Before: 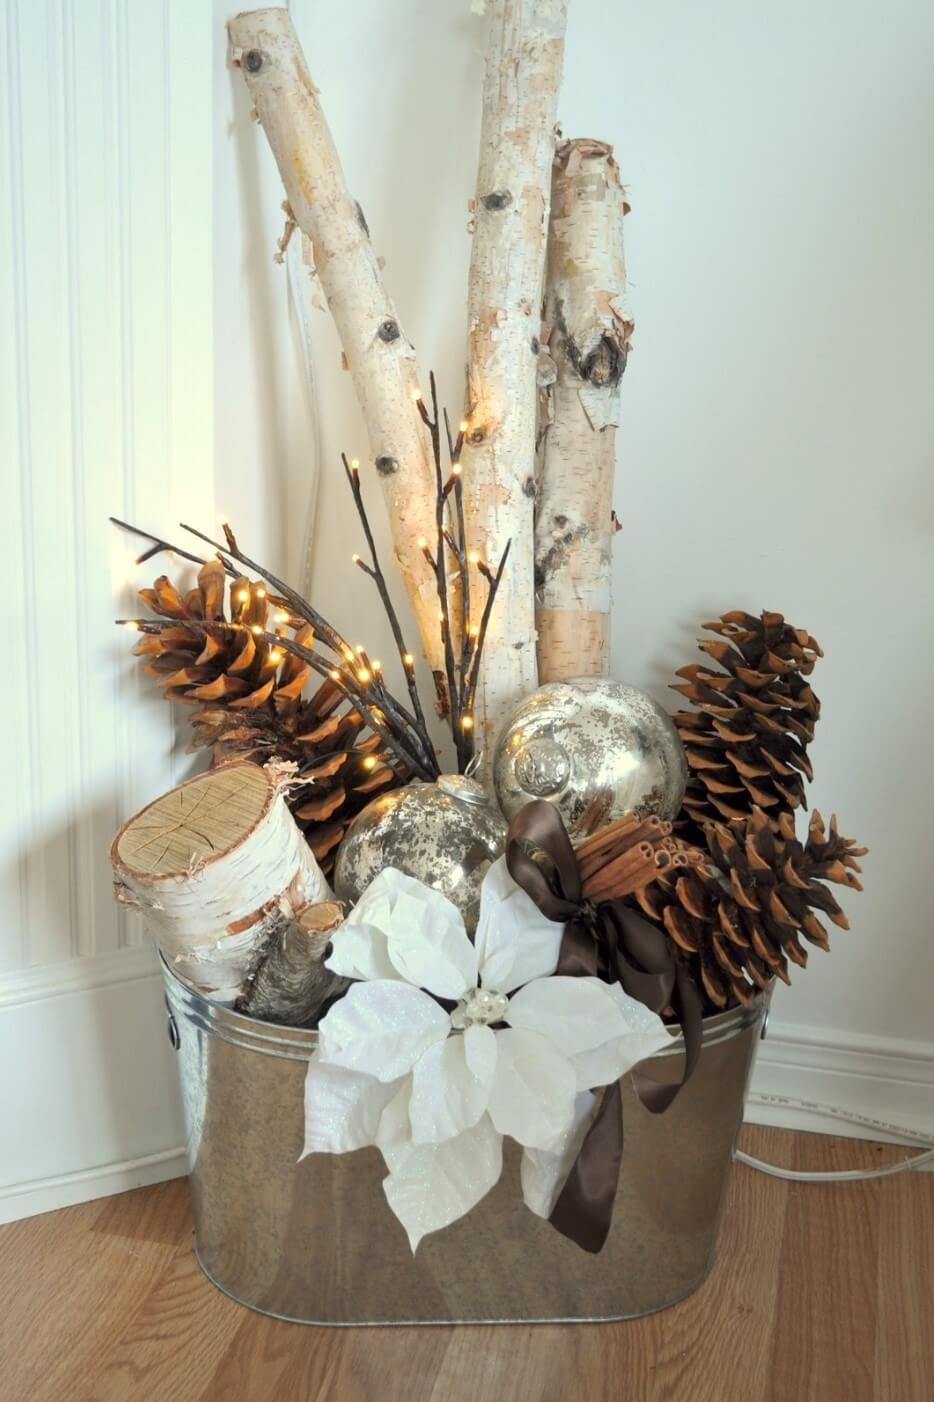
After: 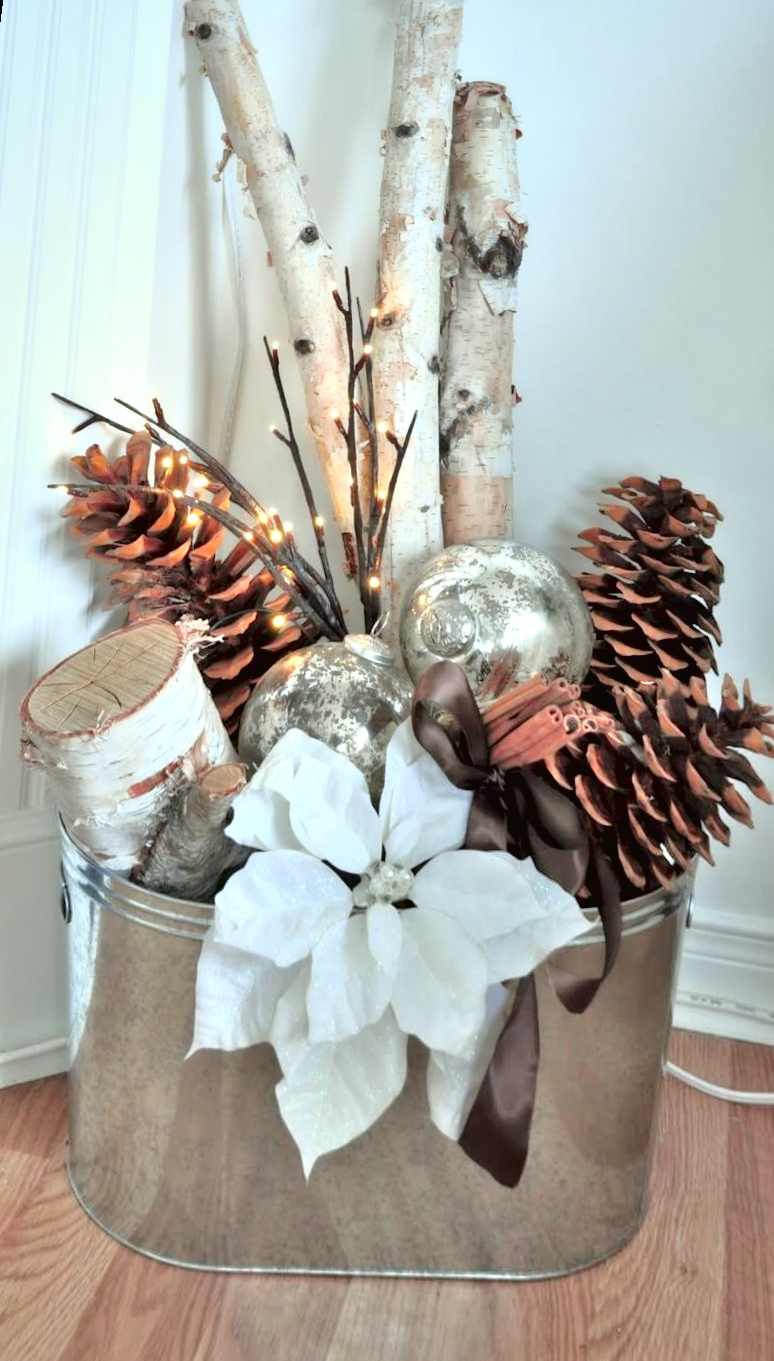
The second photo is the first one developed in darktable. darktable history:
white balance: red 0.954, blue 1.079
tone curve: curves: ch0 [(0, 0.021) (0.059, 0.053) (0.212, 0.18) (0.337, 0.304) (0.495, 0.505) (0.725, 0.731) (0.89, 0.919) (1, 1)]; ch1 [(0, 0) (0.094, 0.081) (0.285, 0.299) (0.413, 0.43) (0.479, 0.475) (0.54, 0.55) (0.615, 0.65) (0.683, 0.688) (1, 1)]; ch2 [(0, 0) (0.257, 0.217) (0.434, 0.434) (0.498, 0.507) (0.599, 0.578) (1, 1)], color space Lab, independent channels, preserve colors none
tone equalizer: -7 EV 0.15 EV, -6 EV 0.6 EV, -5 EV 1.15 EV, -4 EV 1.33 EV, -3 EV 1.15 EV, -2 EV 0.6 EV, -1 EV 0.15 EV, mask exposure compensation -0.5 EV
rotate and perspective: rotation 0.72°, lens shift (vertical) -0.352, lens shift (horizontal) -0.051, crop left 0.152, crop right 0.859, crop top 0.019, crop bottom 0.964
contrast equalizer: y [[0.536, 0.565, 0.581, 0.516, 0.52, 0.491], [0.5 ×6], [0.5 ×6], [0 ×6], [0 ×6]]
